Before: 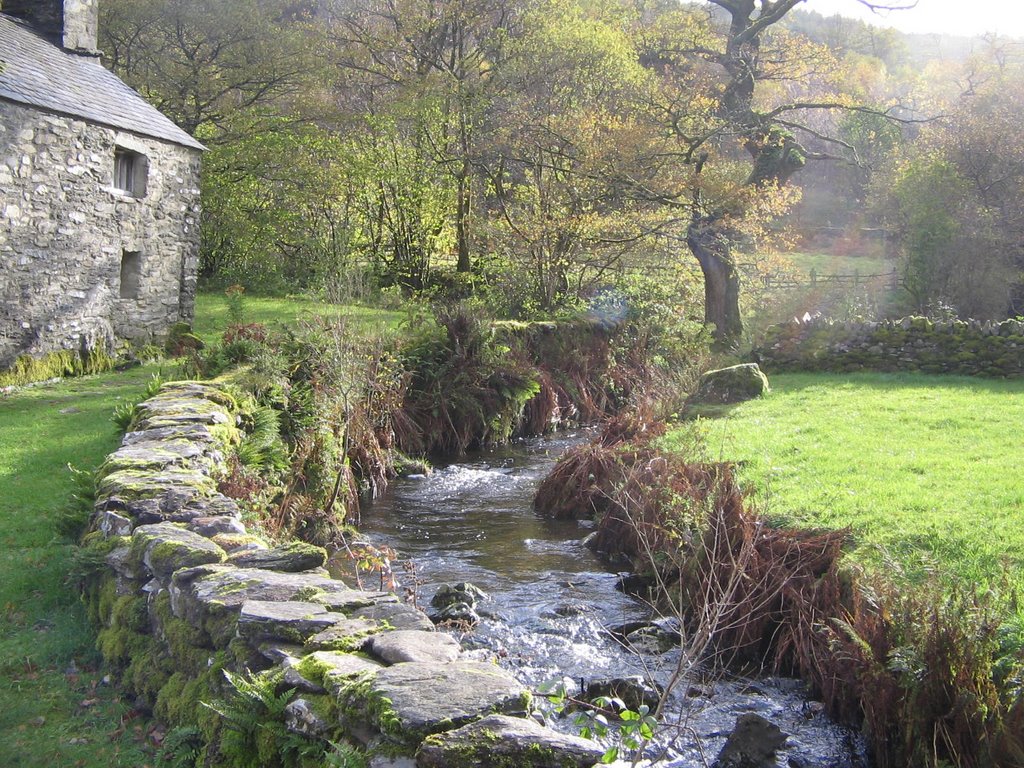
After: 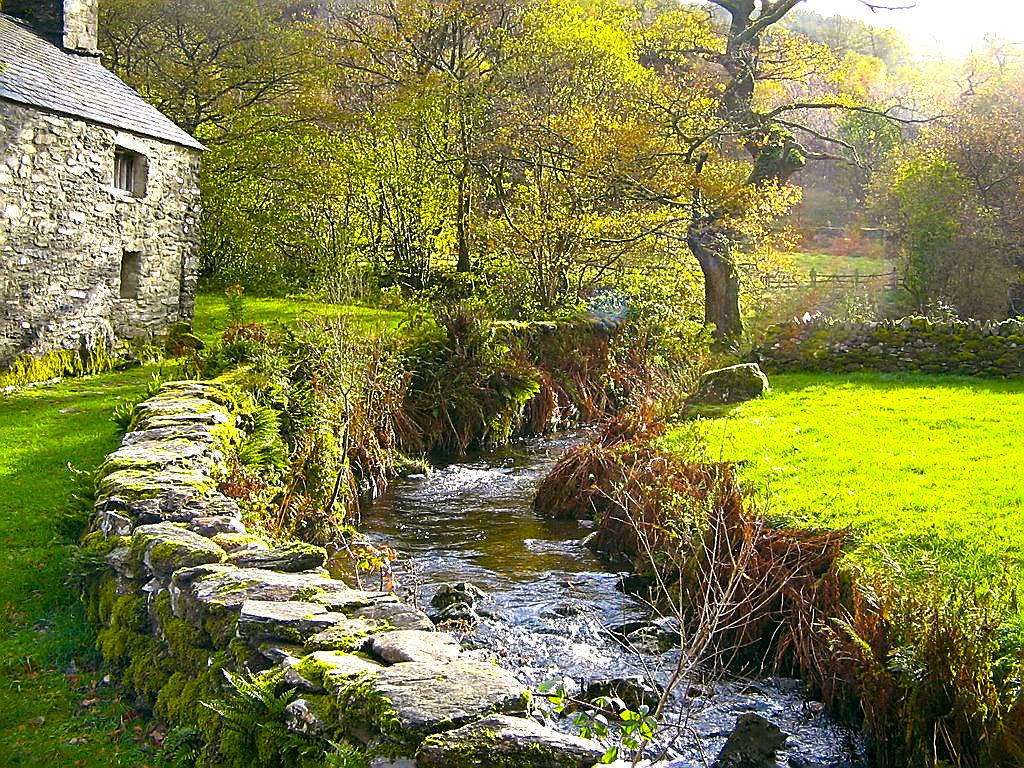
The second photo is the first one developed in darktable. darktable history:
haze removal: adaptive false
color balance rgb: power › chroma 2.513%, power › hue 70.68°, global offset › luminance -0.313%, global offset › chroma 0.115%, global offset › hue 166.92°, linear chroma grading › global chroma 9.072%, perceptual saturation grading › global saturation 28.305%, perceptual saturation grading › mid-tones 12.418%, perceptual saturation grading › shadows 11.345%, perceptual brilliance grading › global brilliance 15.151%, perceptual brilliance grading › shadows -34.525%, global vibrance 32.572%
sharpen: radius 1.421, amount 1.233, threshold 0.65
